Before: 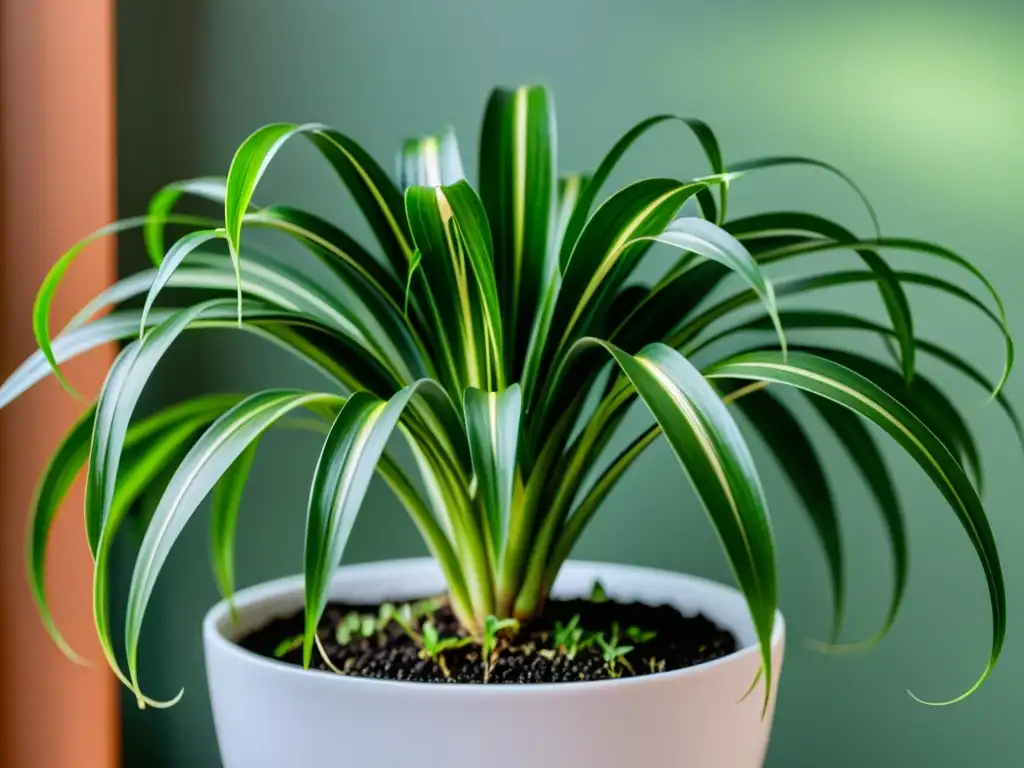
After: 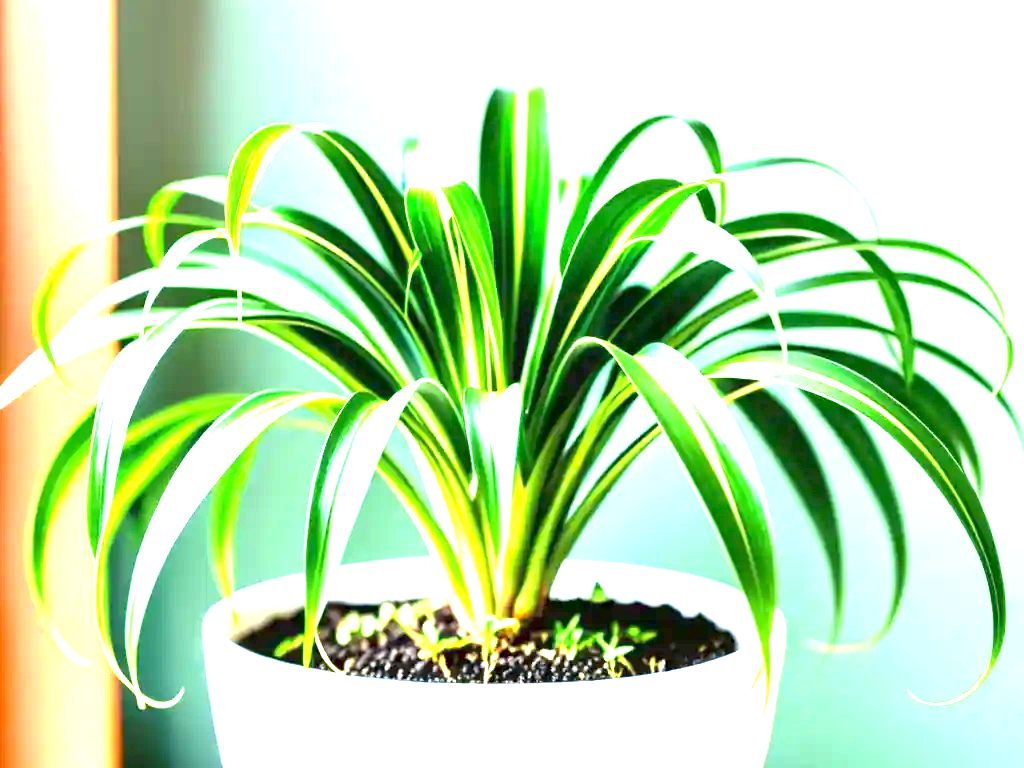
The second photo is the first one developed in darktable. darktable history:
exposure: exposure 3.025 EV, compensate highlight preservation false
